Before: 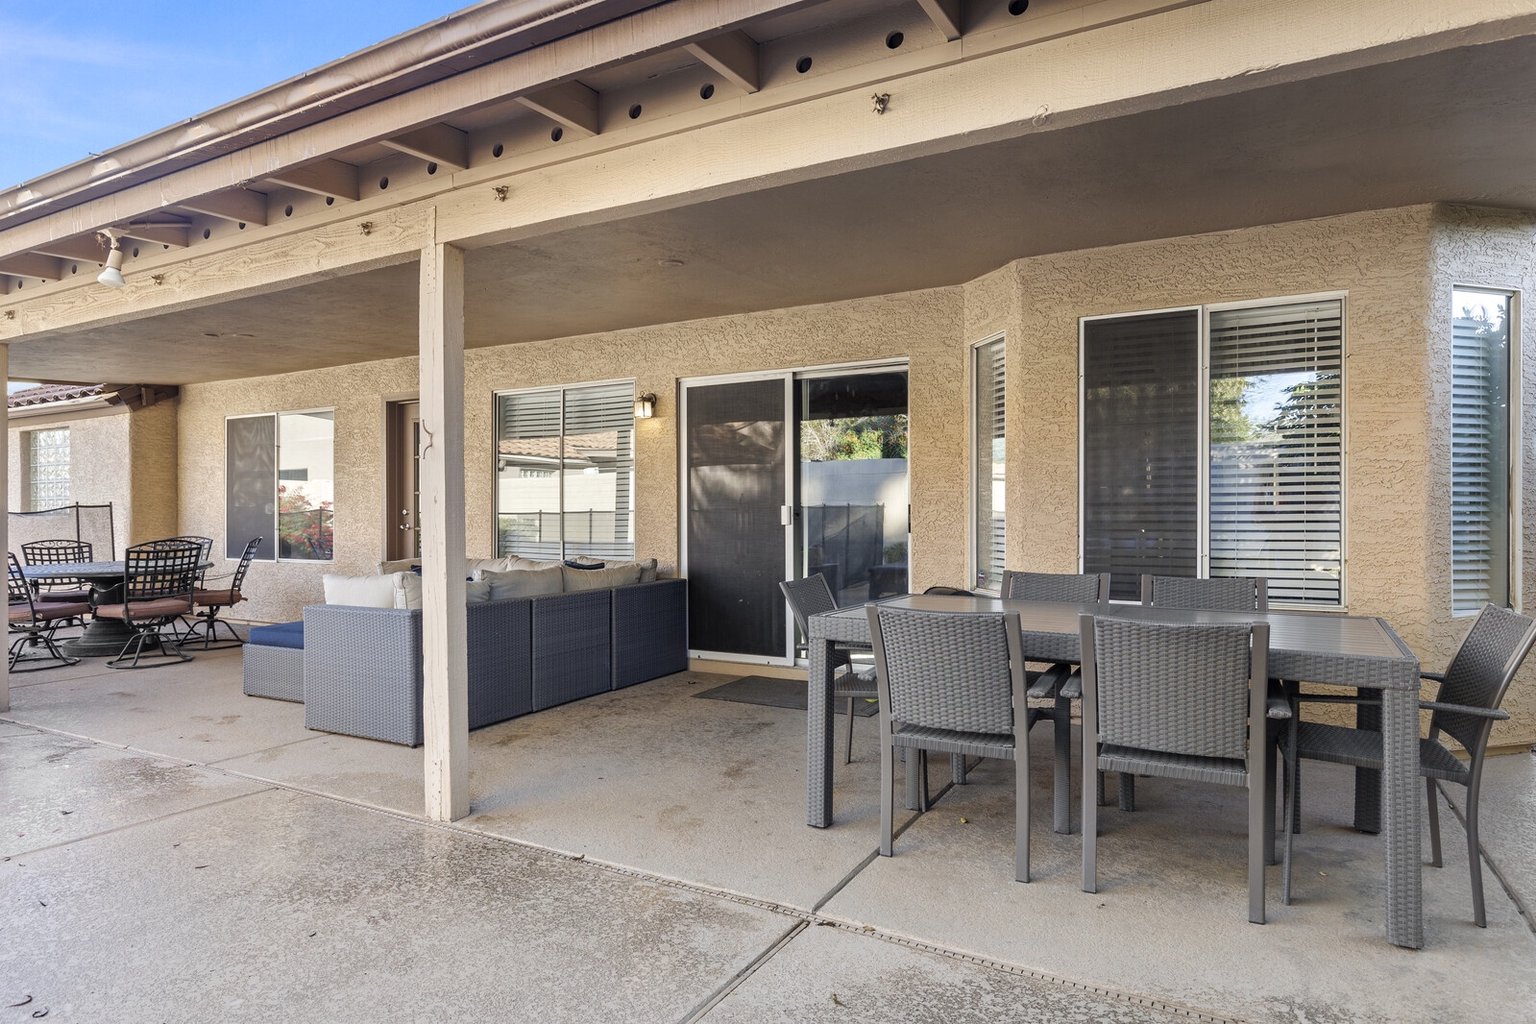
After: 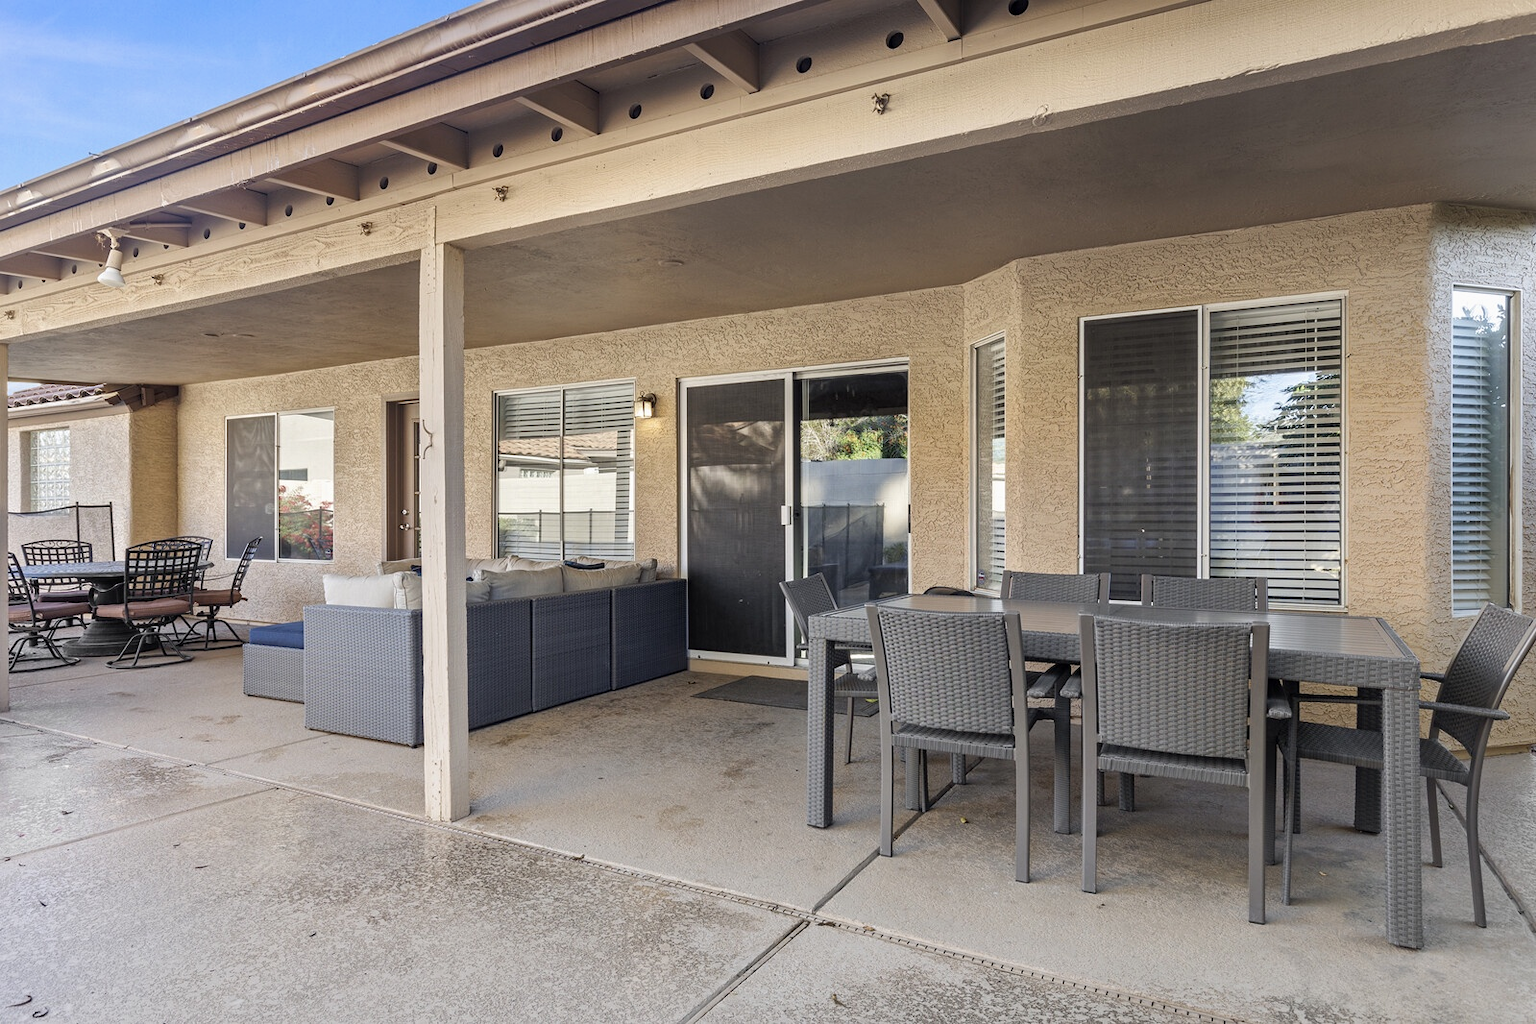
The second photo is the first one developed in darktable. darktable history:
contrast equalizer: y [[0.5, 0.5, 0.5, 0.512, 0.552, 0.62], [0.5 ×6], [0.5 ×4, 0.504, 0.553], [0 ×6], [0 ×6]], mix 0.319
exposure: exposure -0.056 EV, compensate highlight preservation false
